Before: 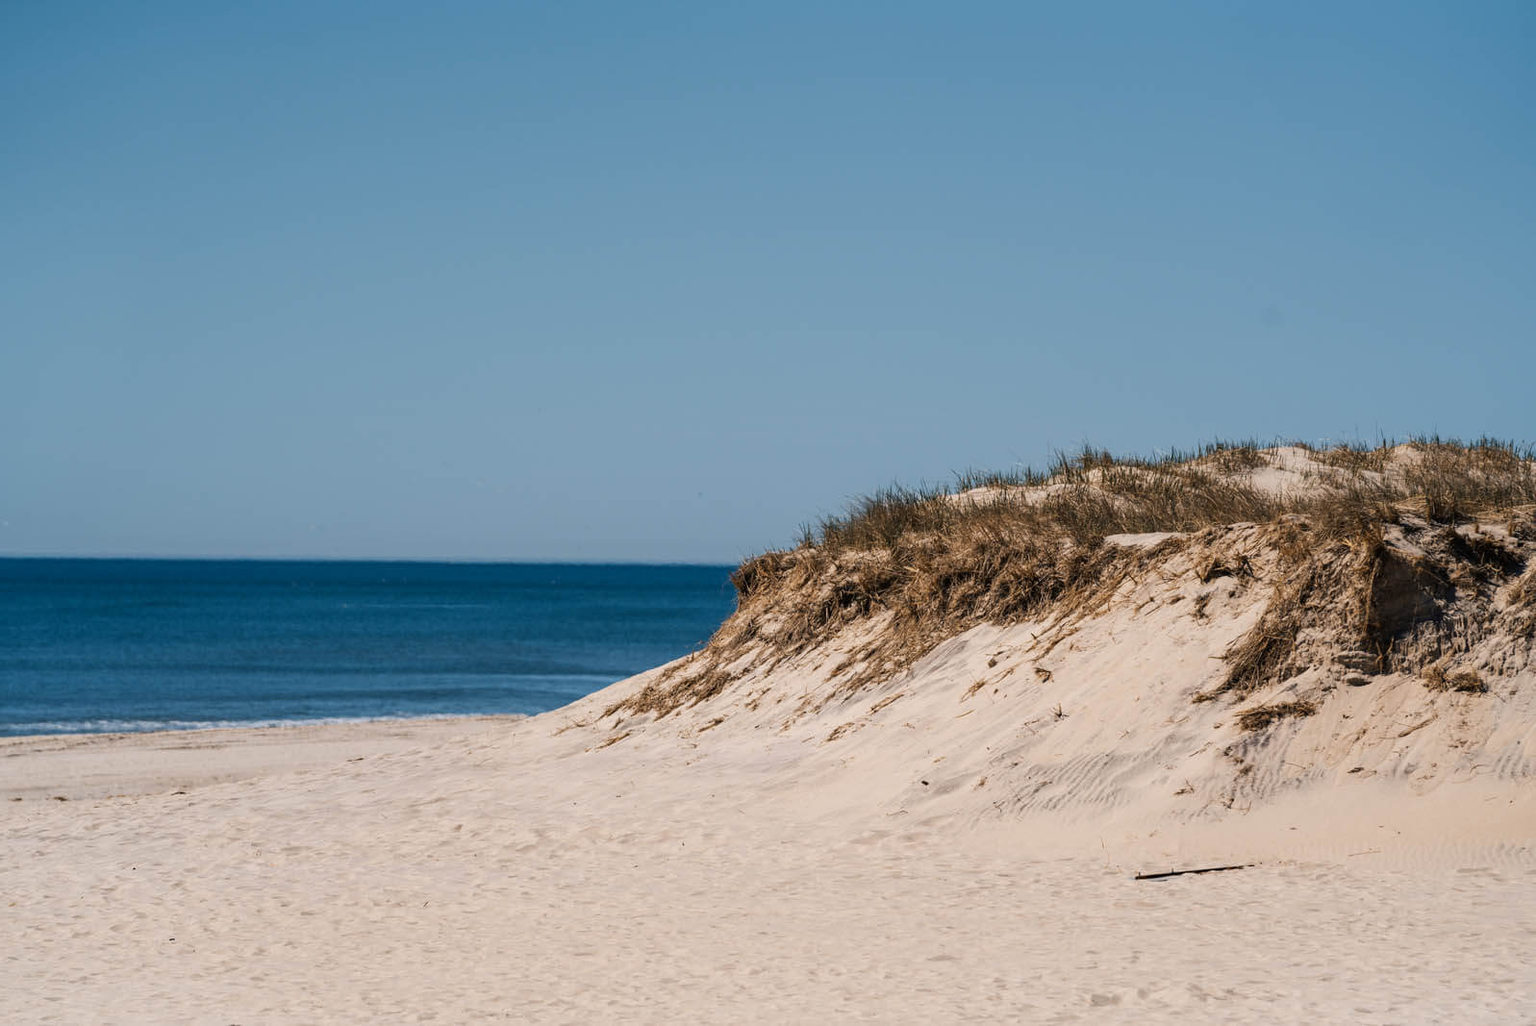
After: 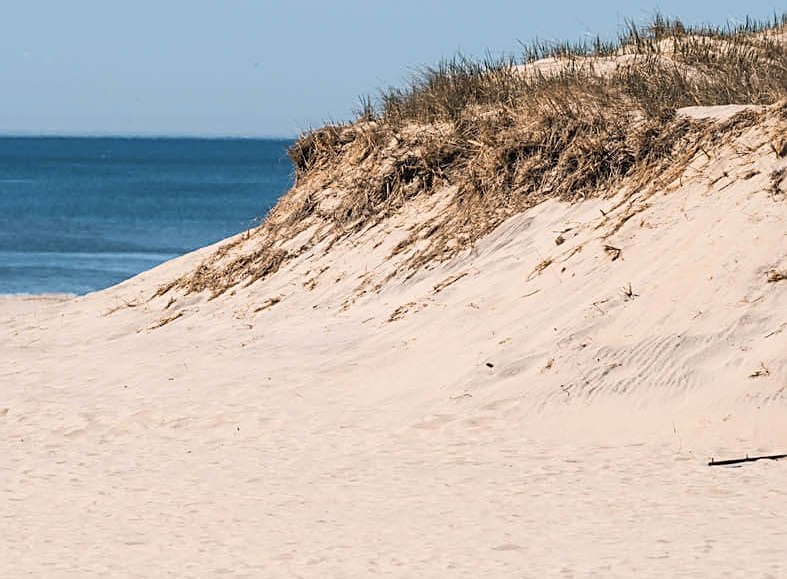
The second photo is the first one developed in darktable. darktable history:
sharpen: on, module defaults
contrast brightness saturation: contrast 0.139, brightness 0.223
crop: left 29.57%, top 42.139%, right 21.144%, bottom 3.504%
